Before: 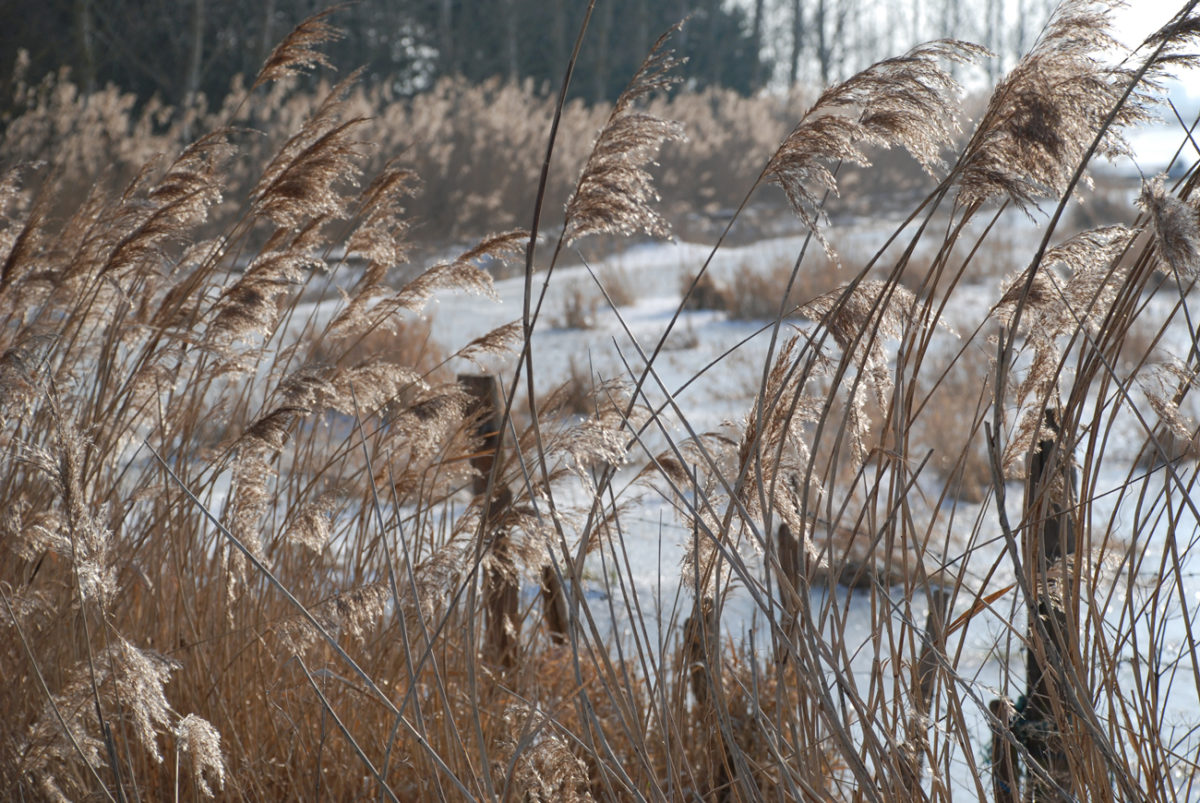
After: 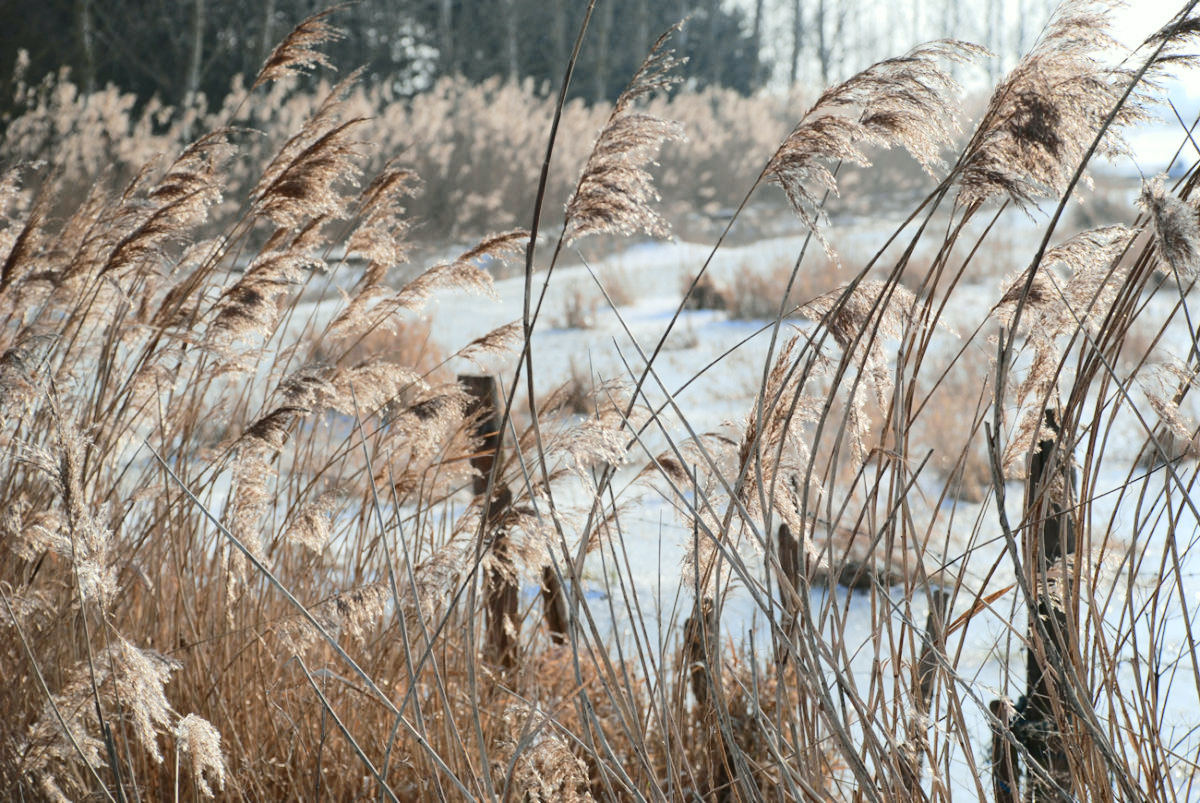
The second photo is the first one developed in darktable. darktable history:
tone curve: curves: ch0 [(0, 0) (0.21, 0.21) (0.43, 0.586) (0.65, 0.793) (1, 1)]; ch1 [(0, 0) (0.382, 0.447) (0.492, 0.484) (0.544, 0.547) (0.583, 0.578) (0.599, 0.595) (0.67, 0.673) (1, 1)]; ch2 [(0, 0) (0.411, 0.382) (0.492, 0.5) (0.531, 0.534) (0.56, 0.573) (0.599, 0.602) (0.696, 0.693) (1, 1)], color space Lab, independent channels, preserve colors none
